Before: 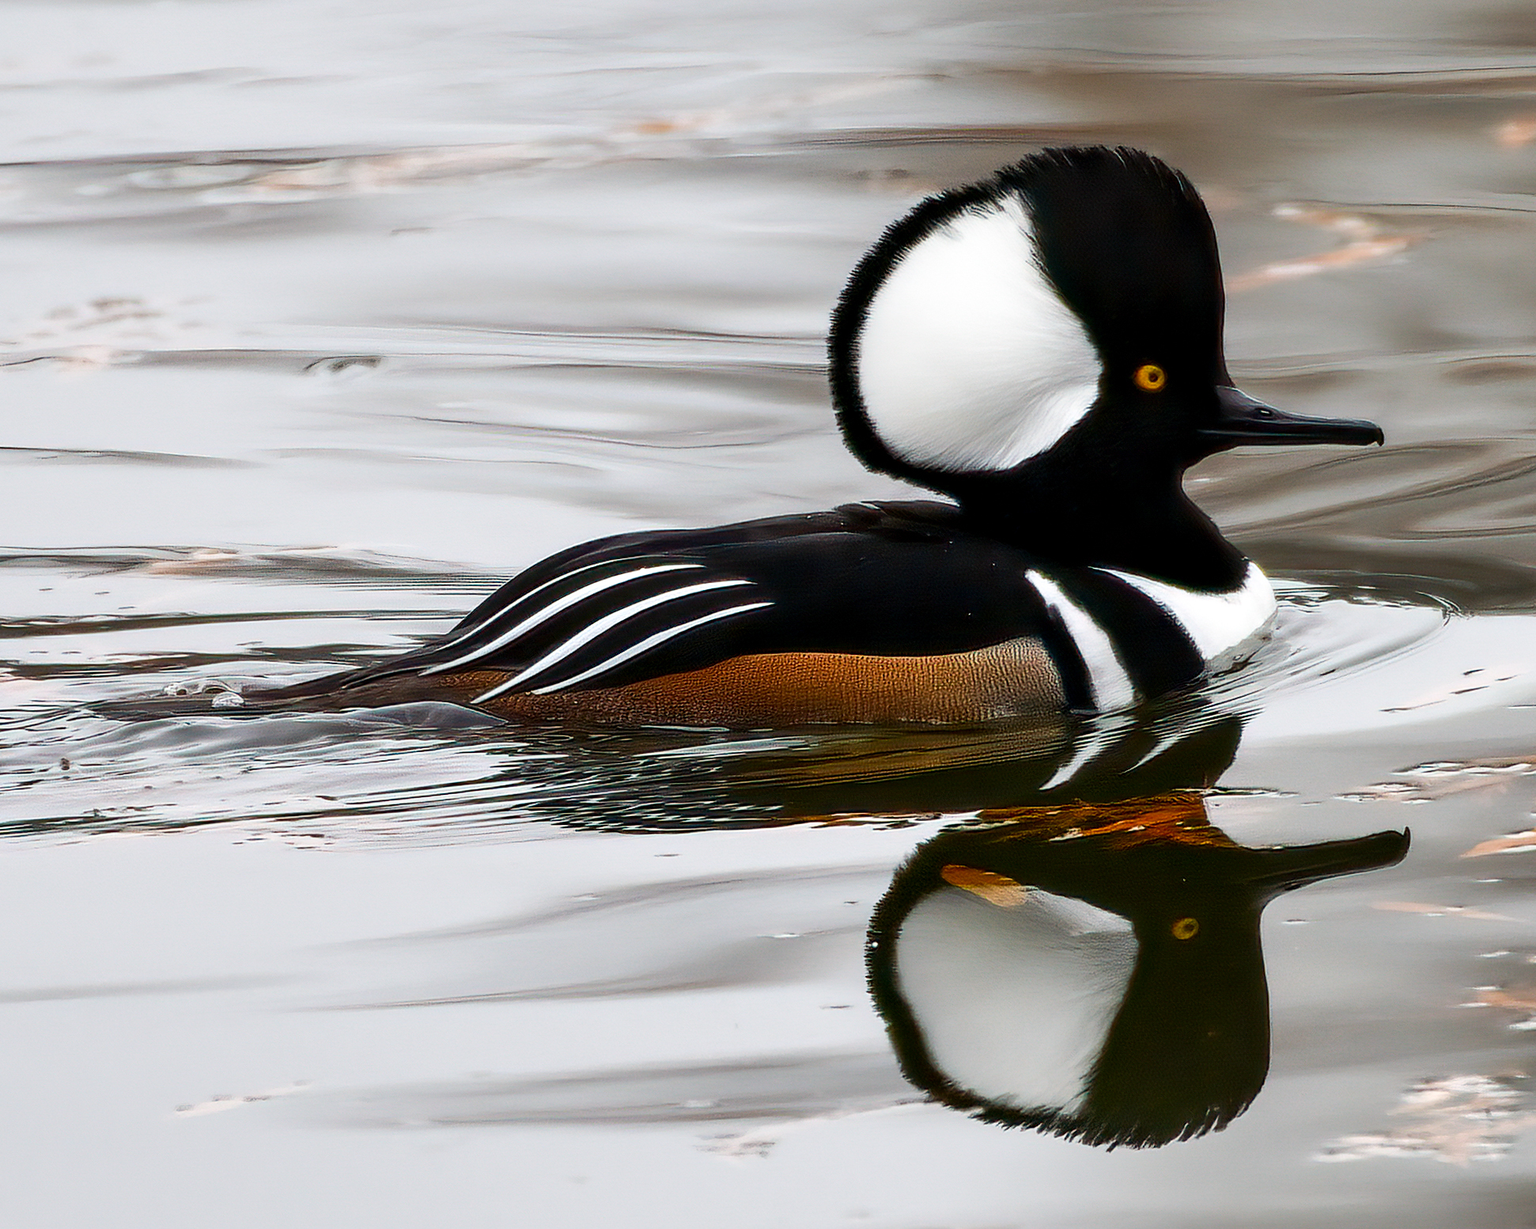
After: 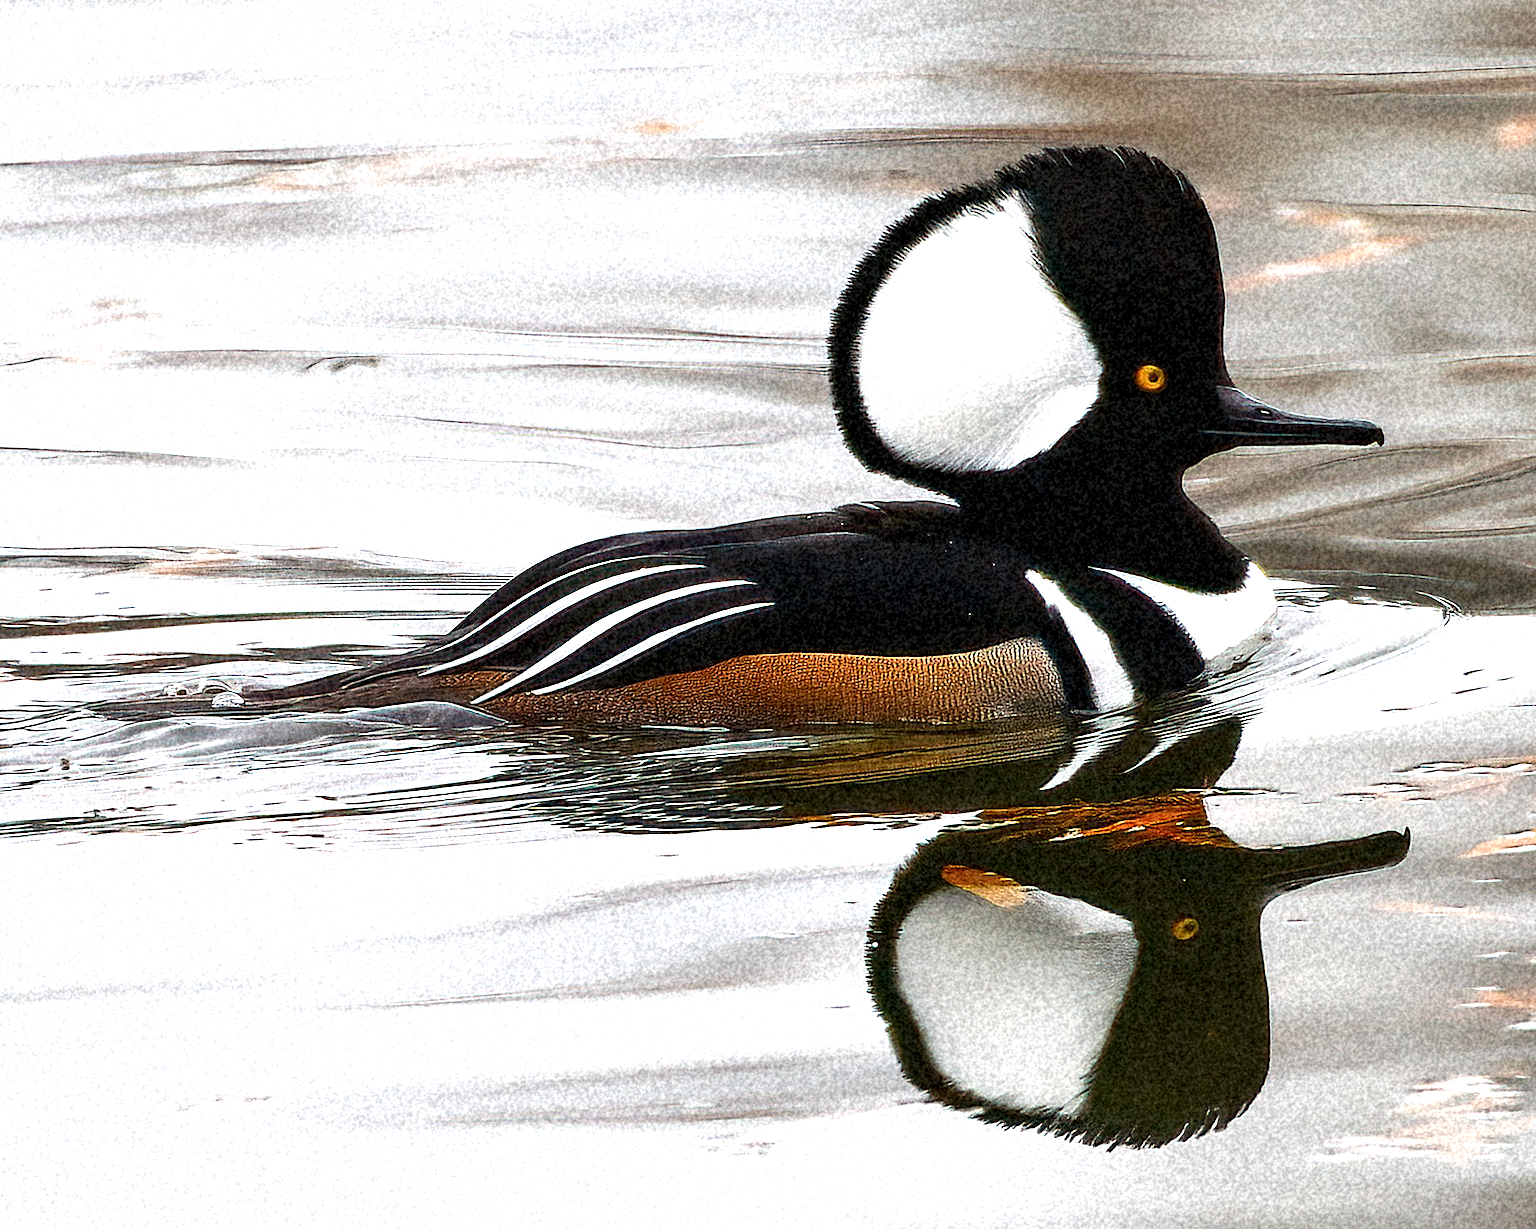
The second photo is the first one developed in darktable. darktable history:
color balance: output saturation 98.5%
sharpen: on, module defaults
grain: coarseness 46.9 ISO, strength 50.21%, mid-tones bias 0%
exposure: black level correction 0, exposure 0.7 EV, compensate exposure bias true, compensate highlight preservation false
